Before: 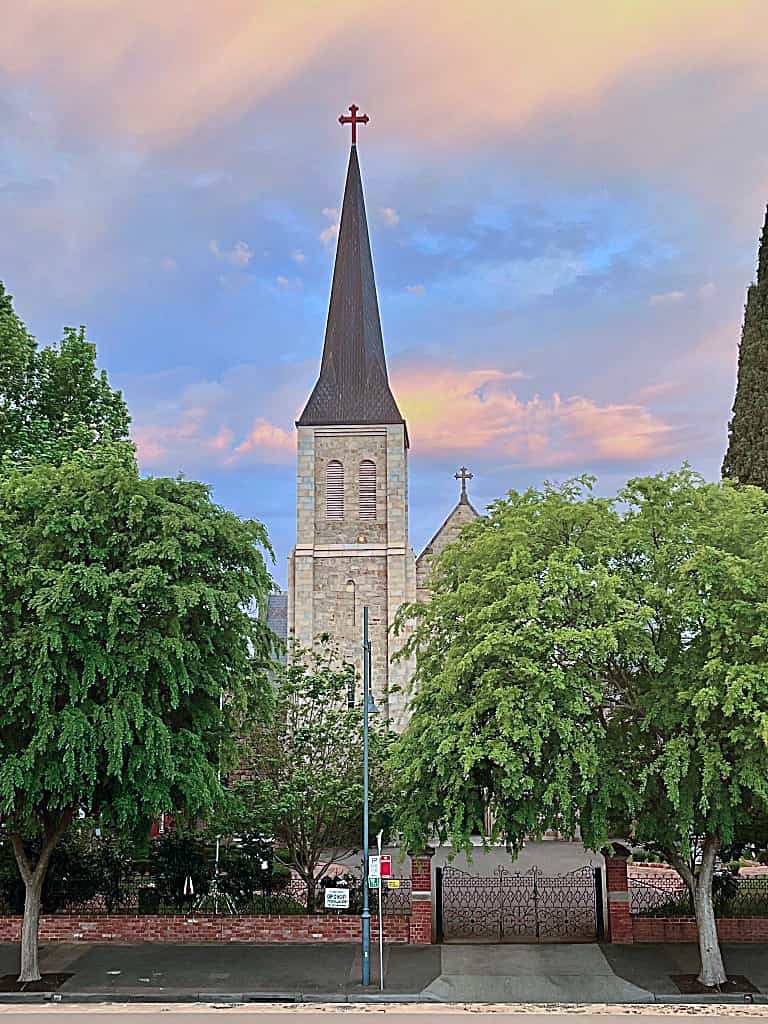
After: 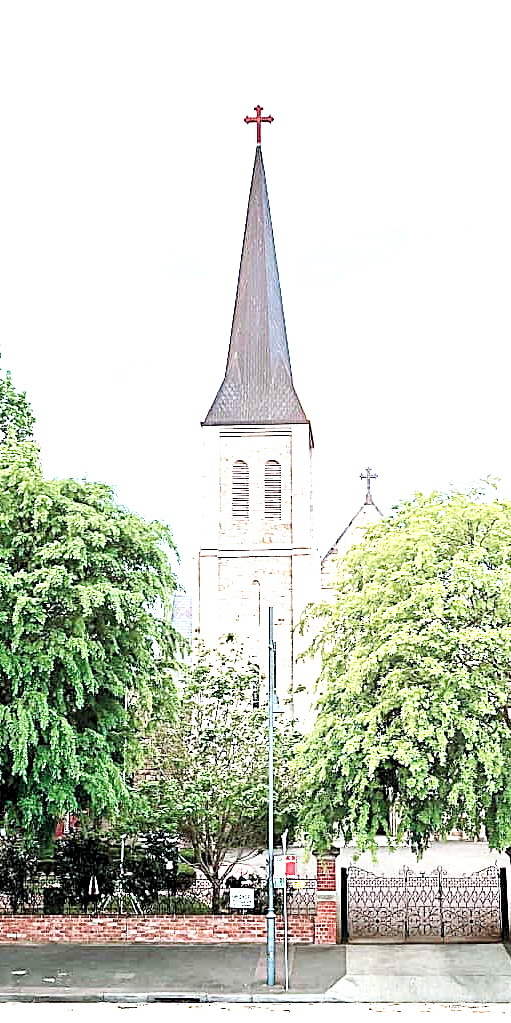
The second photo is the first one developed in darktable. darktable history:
levels: levels [0.116, 0.574, 1]
exposure: exposure 2.007 EV, compensate exposure bias true, compensate highlight preservation false
crop and rotate: left 12.455%, right 20.889%
tone curve: curves: ch0 [(0, 0) (0.051, 0.027) (0.096, 0.071) (0.219, 0.248) (0.428, 0.52) (0.596, 0.713) (0.727, 0.823) (0.859, 0.924) (1, 1)]; ch1 [(0, 0) (0.1, 0.038) (0.318, 0.221) (0.413, 0.325) (0.454, 0.41) (0.493, 0.478) (0.503, 0.501) (0.516, 0.515) (0.548, 0.575) (0.561, 0.596) (0.594, 0.647) (0.666, 0.701) (1, 1)]; ch2 [(0, 0) (0.453, 0.44) (0.479, 0.476) (0.504, 0.5) (0.52, 0.526) (0.557, 0.585) (0.583, 0.608) (0.824, 0.815) (1, 1)], preserve colors none
